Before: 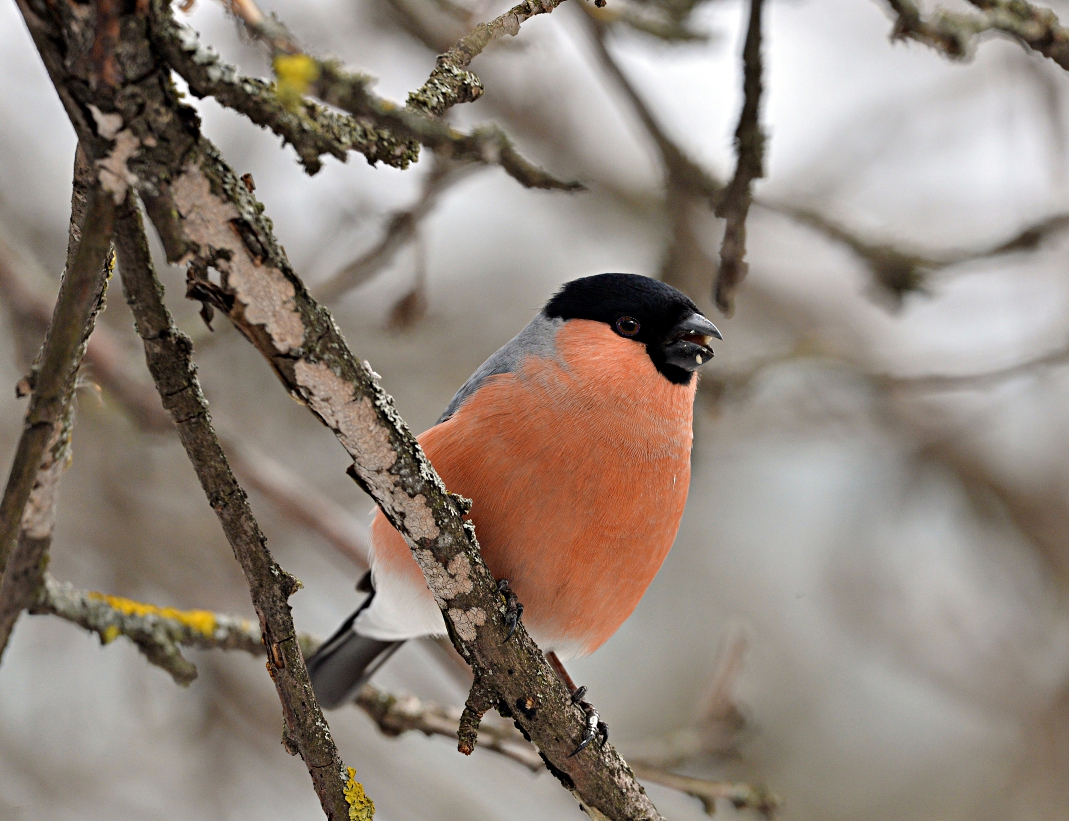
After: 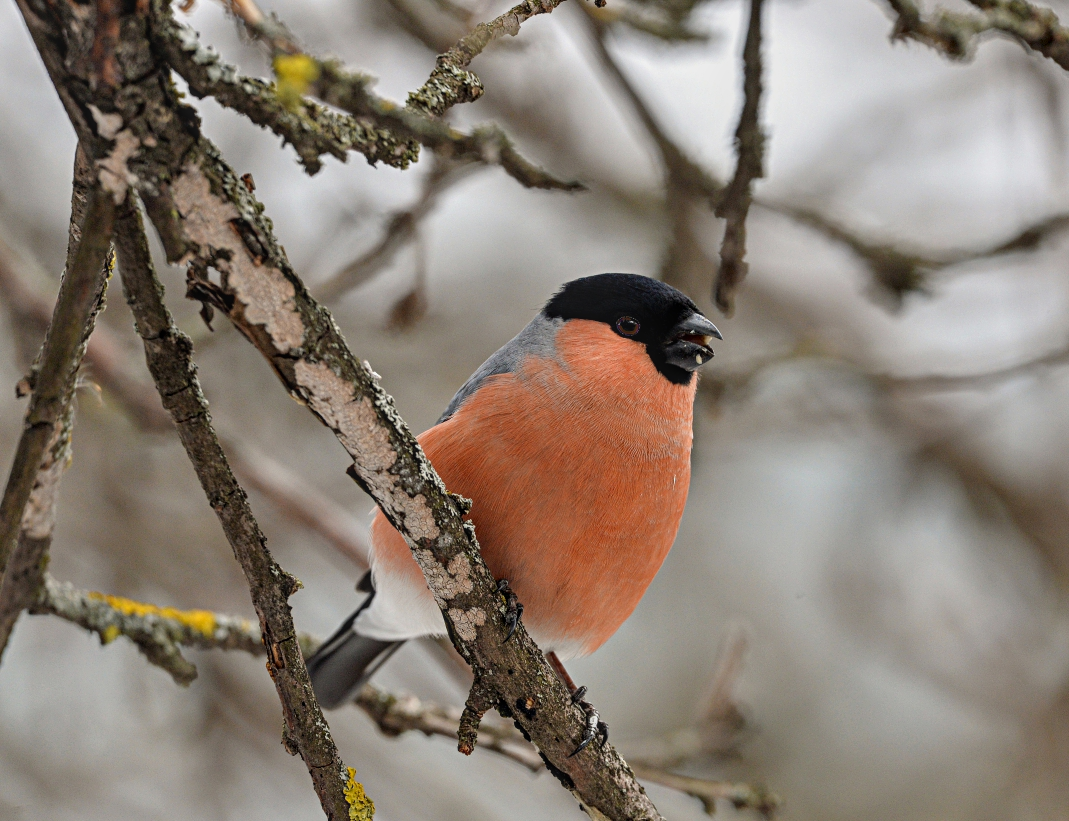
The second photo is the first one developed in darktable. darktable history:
contrast brightness saturation: contrast -0.289
local contrast: detail 161%
